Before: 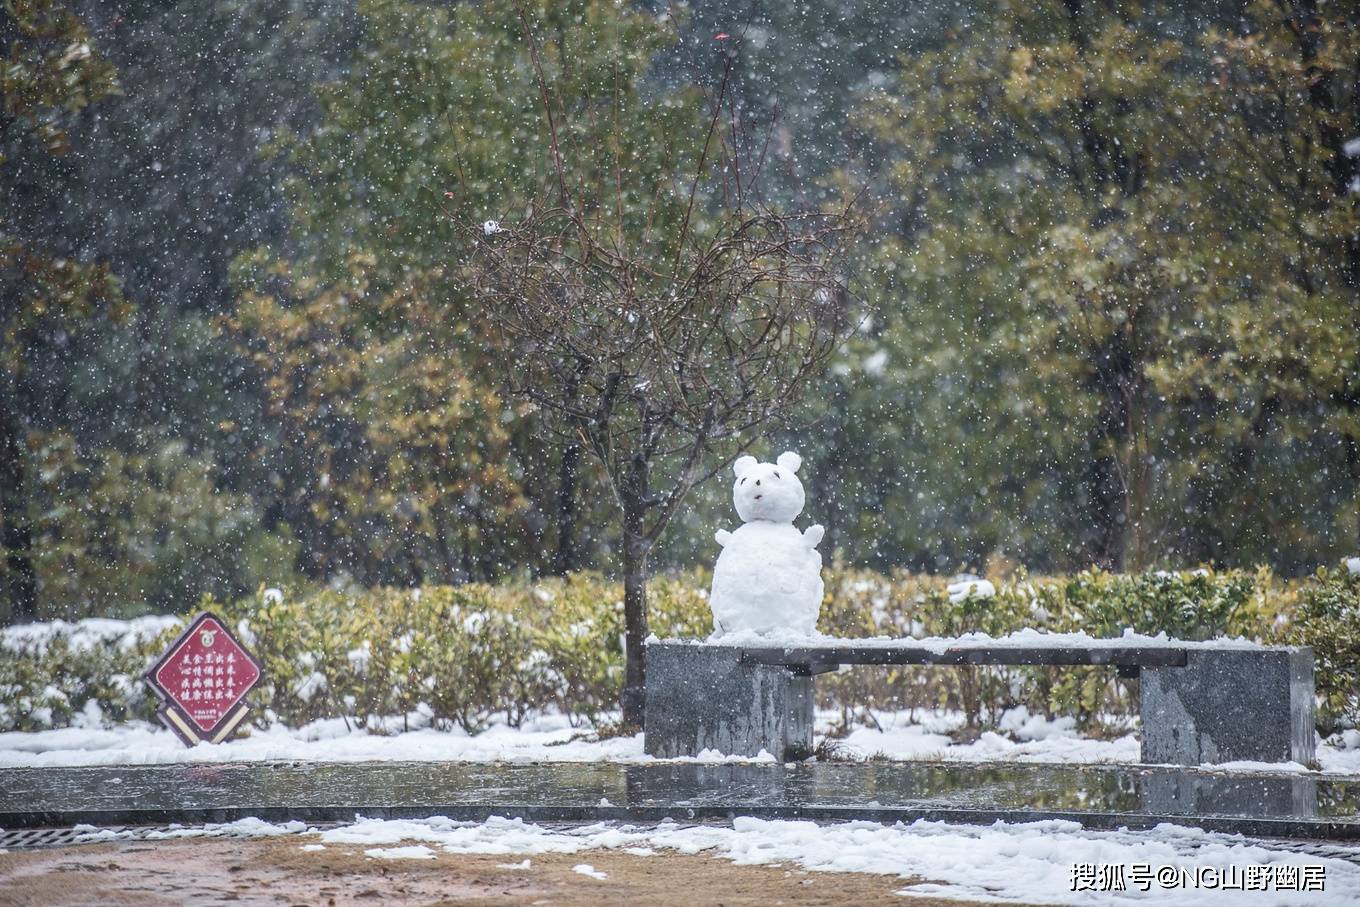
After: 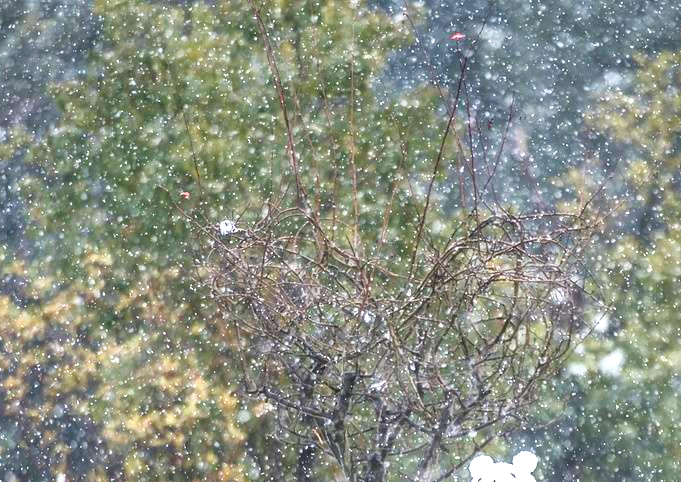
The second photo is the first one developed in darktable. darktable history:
contrast equalizer: octaves 7, y [[0.6 ×6], [0.55 ×6], [0 ×6], [0 ×6], [0 ×6]], mix -0.28
crop: left 19.476%, right 30.399%, bottom 46.78%
filmic rgb: black relative exposure -8.02 EV, white relative exposure 2.34 EV, hardness 6.59
exposure: black level correction 0, exposure 0.698 EV, compensate highlight preservation false
shadows and highlights: shadows 74.54, highlights -61.02, shadows color adjustment 97.68%, soften with gaussian
color balance rgb: perceptual saturation grading › global saturation 20%, perceptual saturation grading › highlights -25.722%, perceptual saturation grading › shadows 50.042%, global vibrance 20%
tone curve: curves: ch0 [(0, 0) (0.003, 0.019) (0.011, 0.022) (0.025, 0.025) (0.044, 0.04) (0.069, 0.069) (0.1, 0.108) (0.136, 0.152) (0.177, 0.199) (0.224, 0.26) (0.277, 0.321) (0.335, 0.392) (0.399, 0.472) (0.468, 0.547) (0.543, 0.624) (0.623, 0.713) (0.709, 0.786) (0.801, 0.865) (0.898, 0.939) (1, 1)], color space Lab, independent channels
